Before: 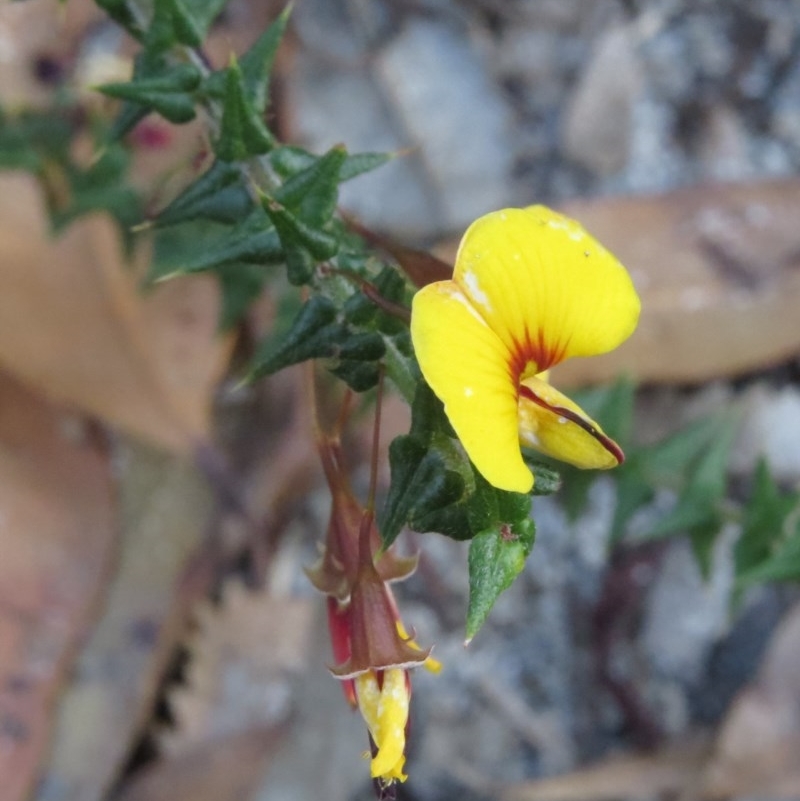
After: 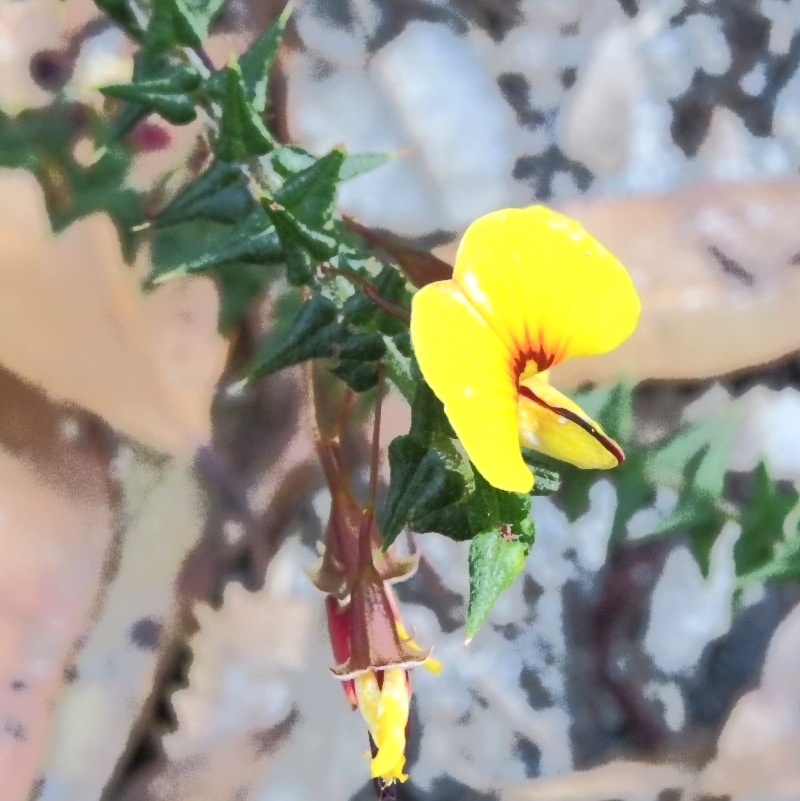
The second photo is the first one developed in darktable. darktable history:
tone curve: curves: ch0 [(0, 0) (0.003, 0.003) (0.011, 0.01) (0.025, 0.023) (0.044, 0.042) (0.069, 0.065) (0.1, 0.094) (0.136, 0.128) (0.177, 0.167) (0.224, 0.211) (0.277, 0.261) (0.335, 0.316) (0.399, 0.376) (0.468, 0.441) (0.543, 0.685) (0.623, 0.741) (0.709, 0.8) (0.801, 0.863) (0.898, 0.929) (1, 1)], color space Lab, independent channels, preserve colors none
exposure: black level correction 0.001, exposure 0.498 EV, compensate exposure bias true, compensate highlight preservation false
